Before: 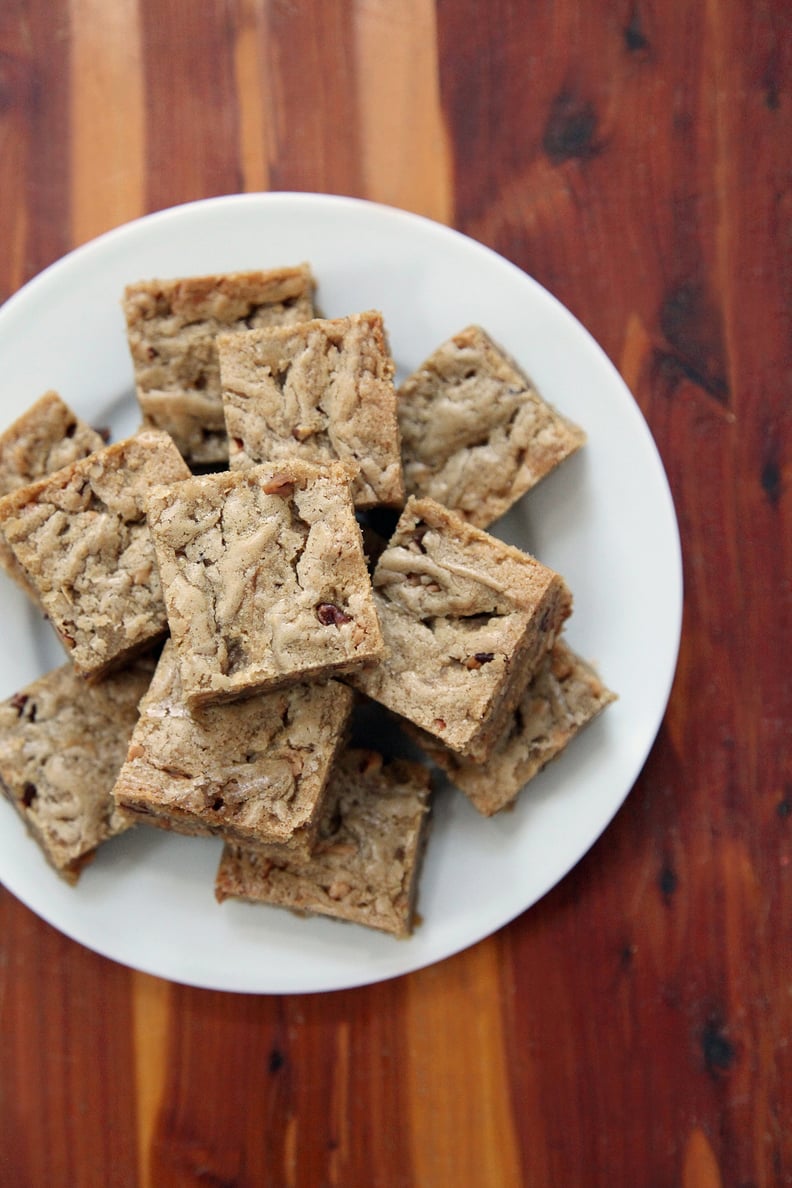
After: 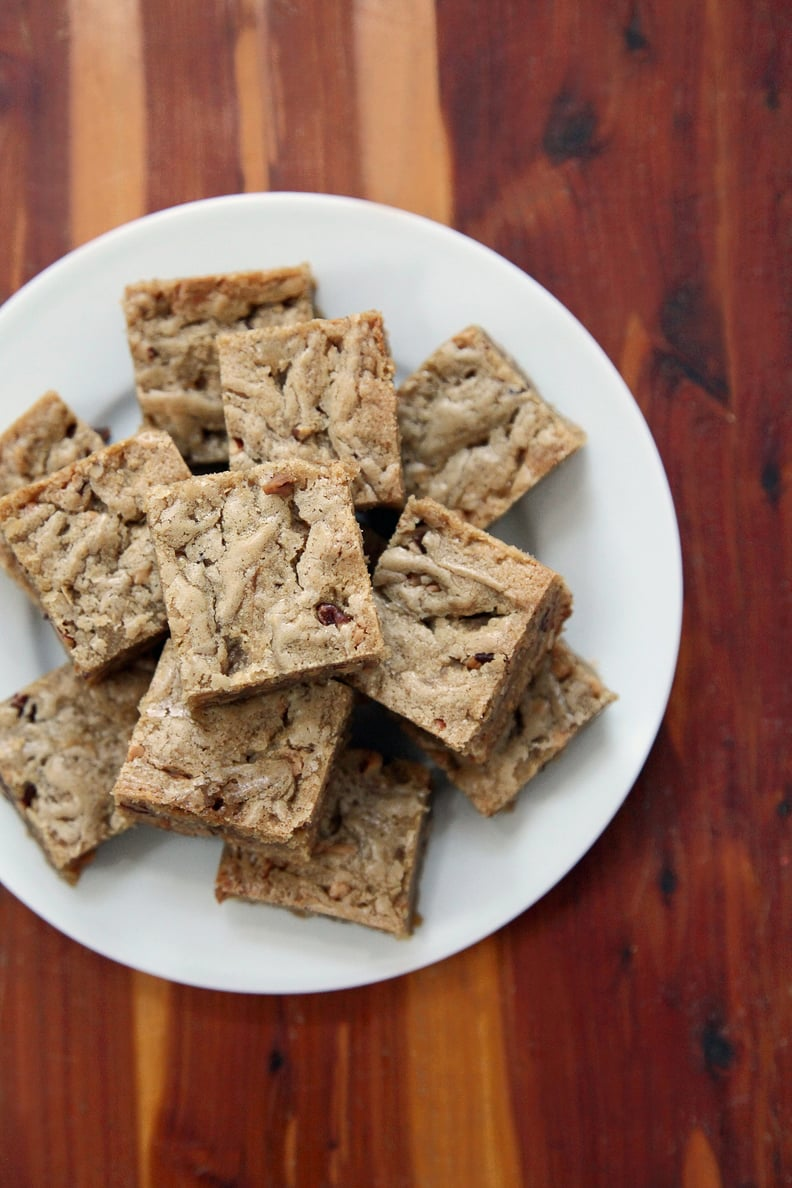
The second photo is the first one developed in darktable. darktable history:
tone curve: curves: ch0 [(0, 0) (0.003, 0.003) (0.011, 0.01) (0.025, 0.023) (0.044, 0.042) (0.069, 0.065) (0.1, 0.094) (0.136, 0.128) (0.177, 0.167) (0.224, 0.211) (0.277, 0.261) (0.335, 0.315) (0.399, 0.375) (0.468, 0.441) (0.543, 0.543) (0.623, 0.623) (0.709, 0.709) (0.801, 0.801) (0.898, 0.898) (1, 1)], color space Lab, independent channels, preserve colors none
